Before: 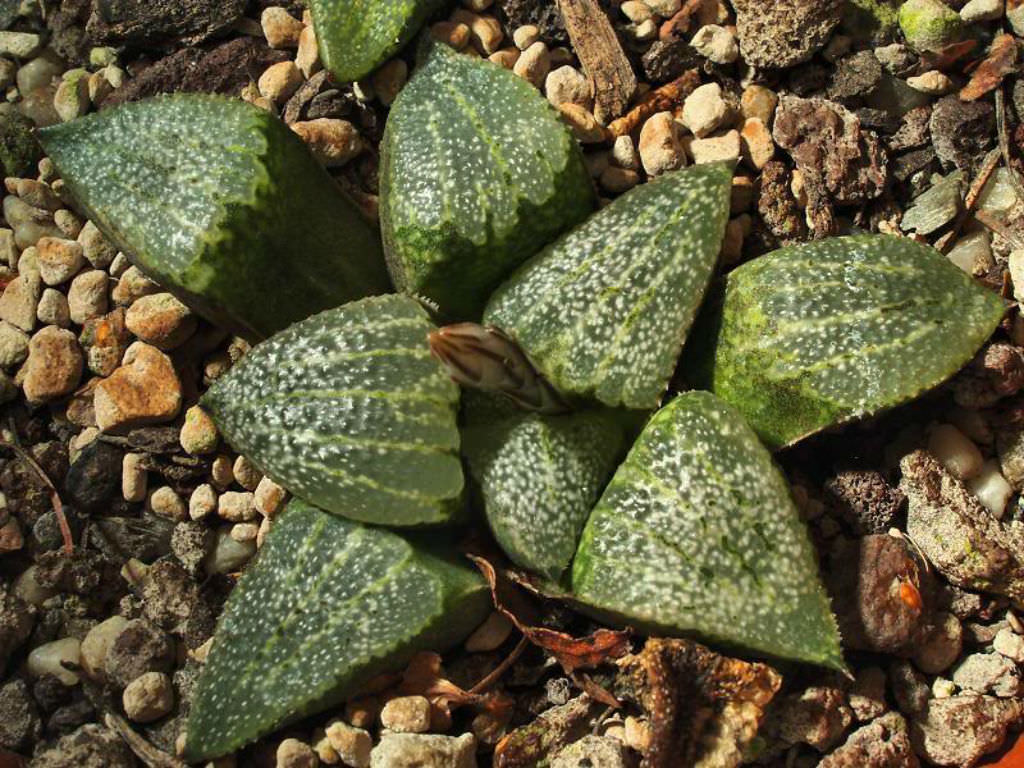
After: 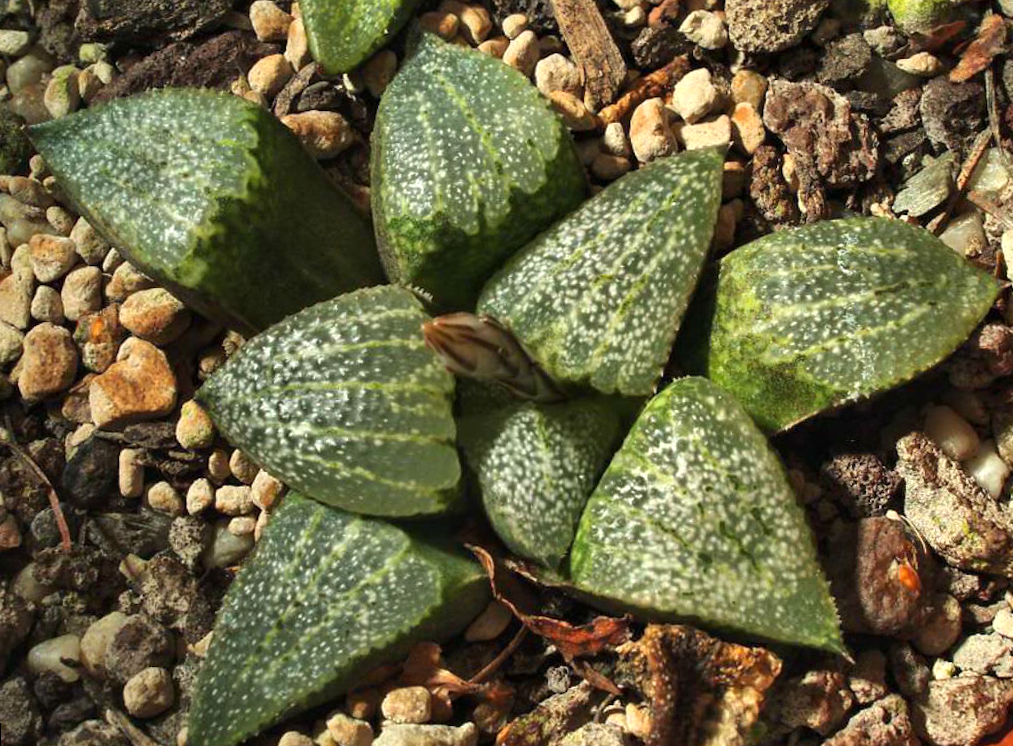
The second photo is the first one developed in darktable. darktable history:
exposure: exposure 0.258 EV, compensate highlight preservation false
rotate and perspective: rotation -1°, crop left 0.011, crop right 0.989, crop top 0.025, crop bottom 0.975
